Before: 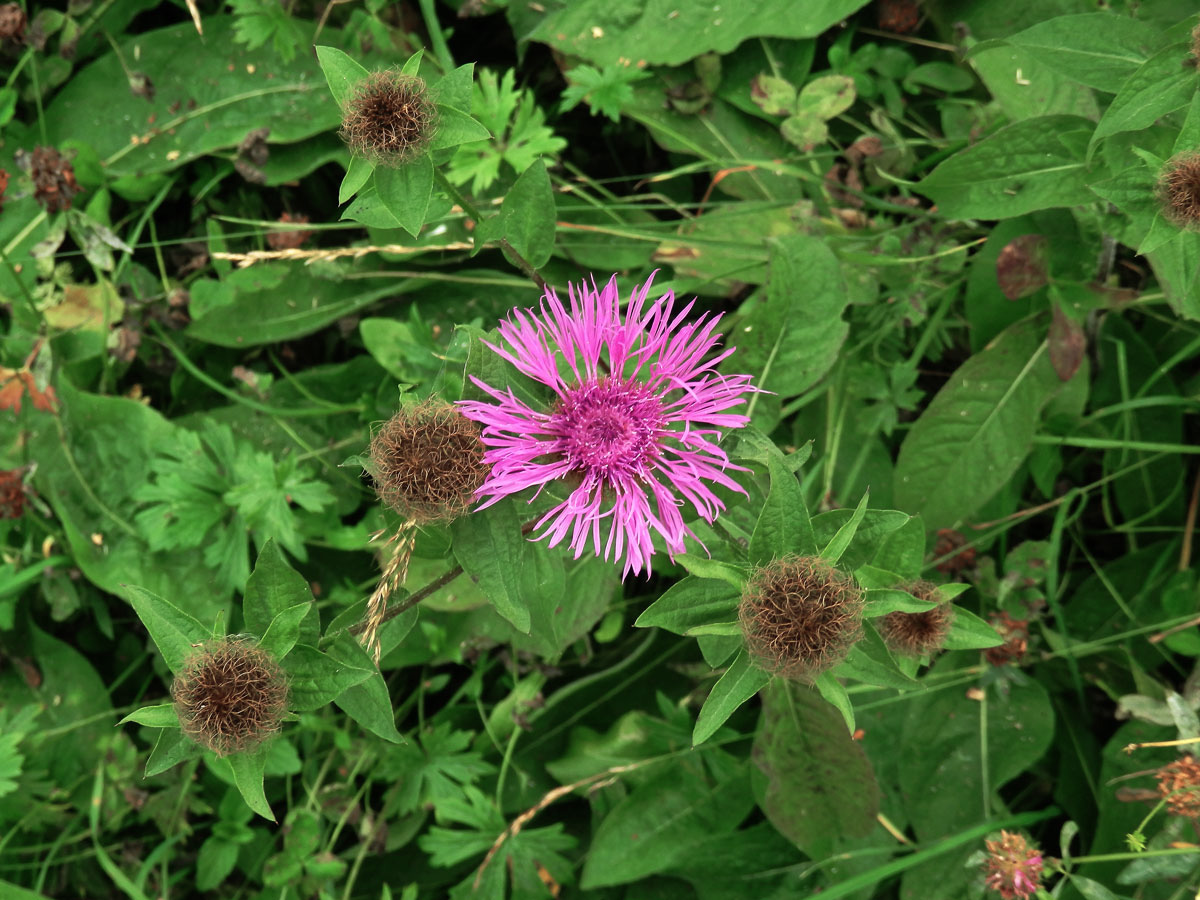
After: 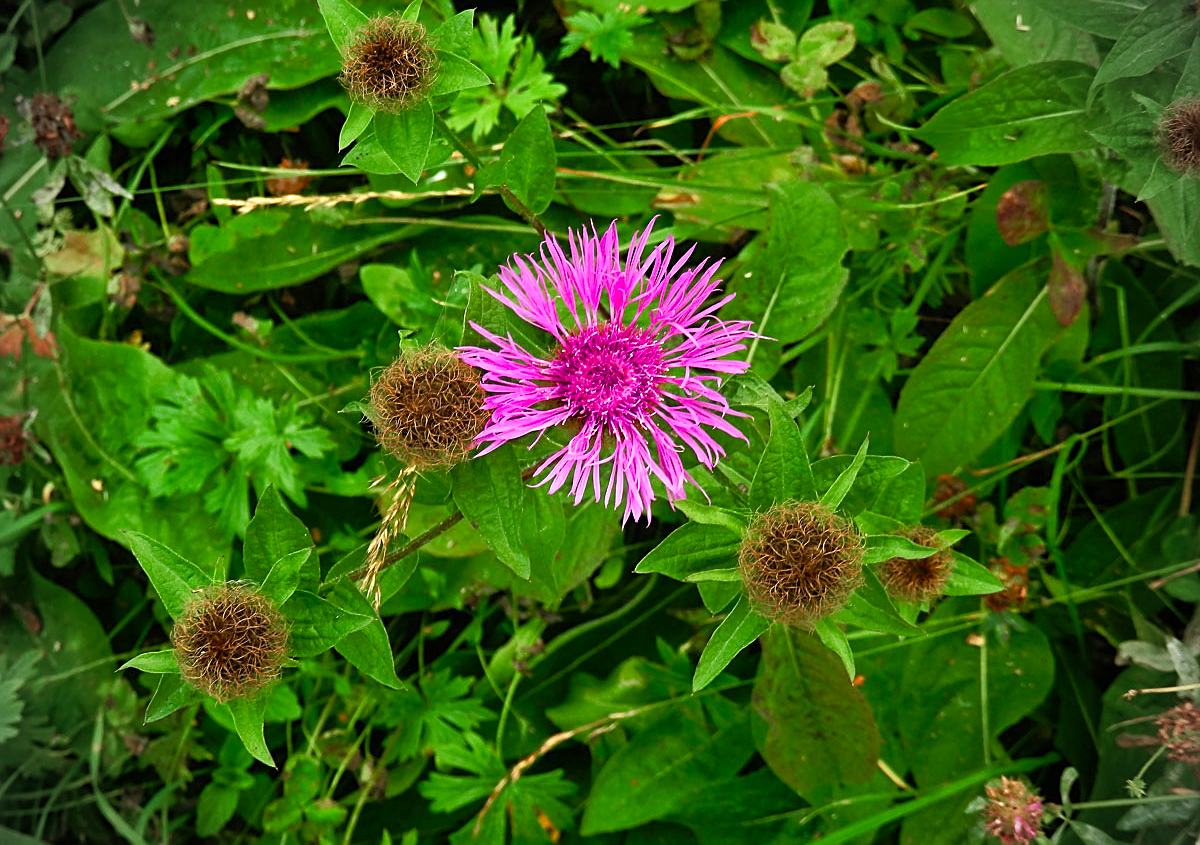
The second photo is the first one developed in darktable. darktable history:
sharpen: on, module defaults
color balance rgb: perceptual saturation grading › global saturation 39.373%, perceptual saturation grading › highlights -25.339%, perceptual saturation grading › mid-tones 34.903%, perceptual saturation grading › shadows 34.835%
vignetting: brightness -0.626, saturation -0.678
exposure: exposure 0.127 EV, compensate highlight preservation false
crop and rotate: top 6.071%
